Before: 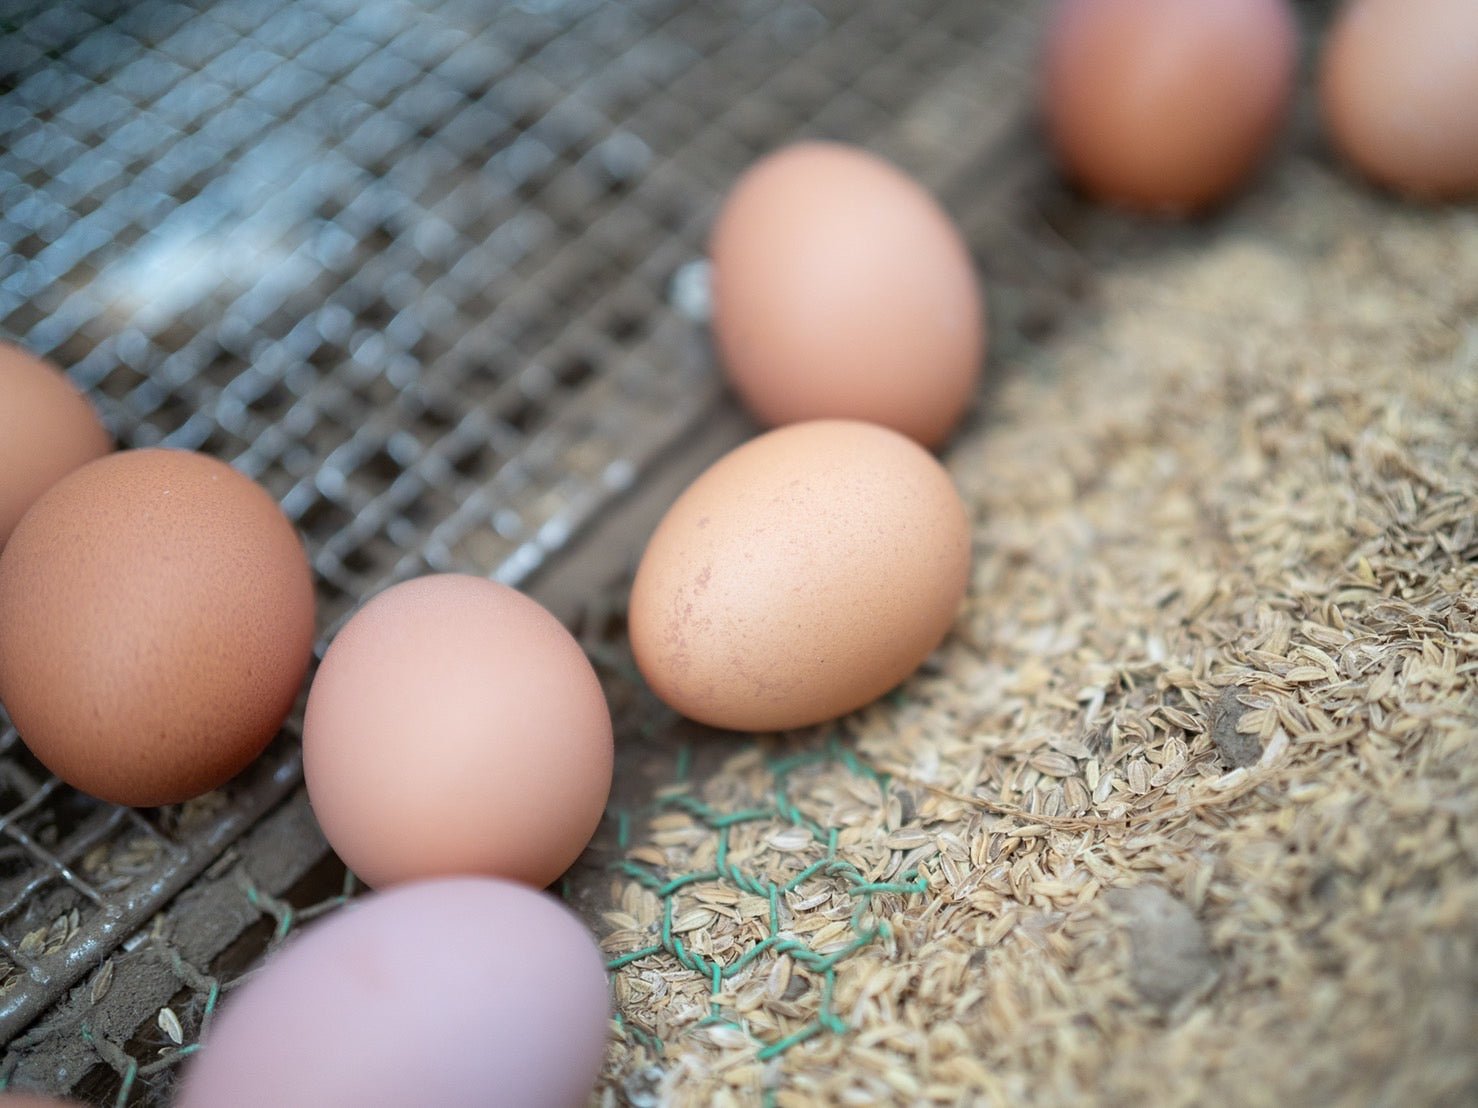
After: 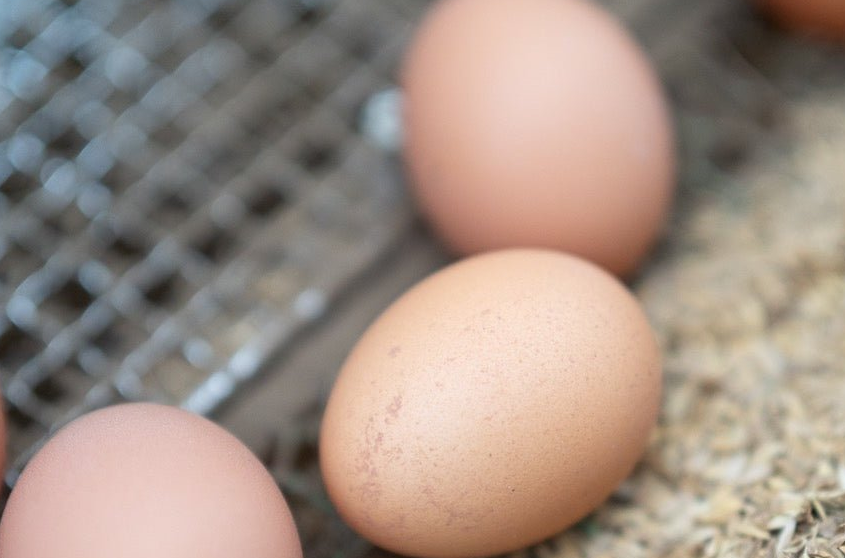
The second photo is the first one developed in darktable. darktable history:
bloom: size 3%, threshold 100%, strength 0%
crop: left 20.932%, top 15.471%, right 21.848%, bottom 34.081%
